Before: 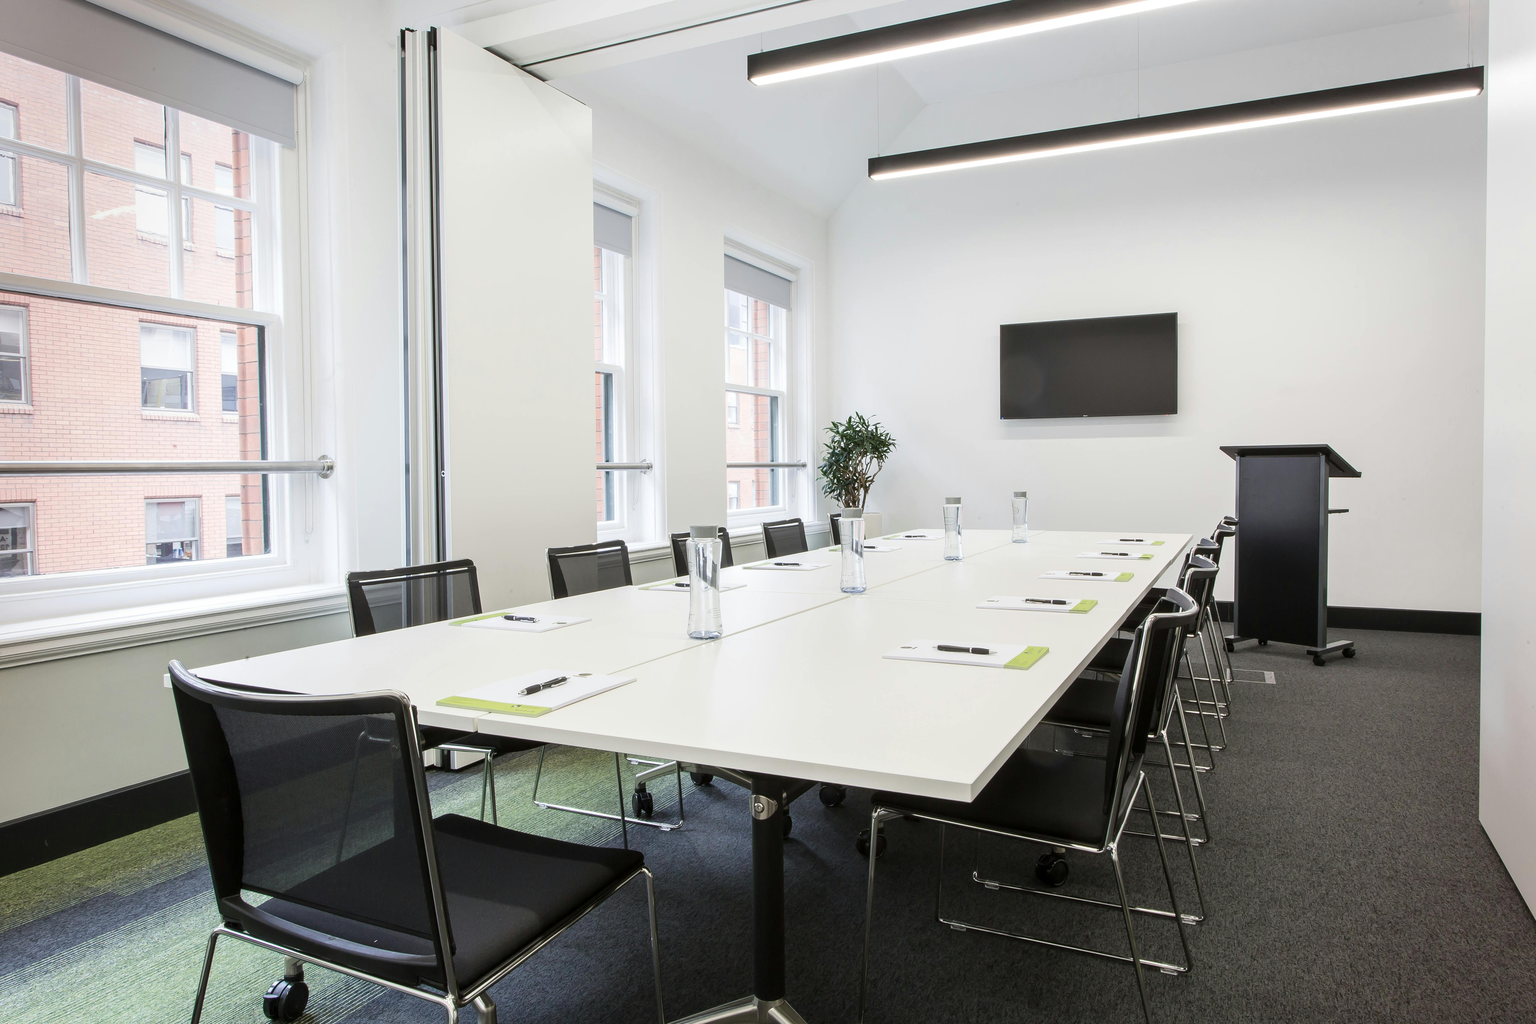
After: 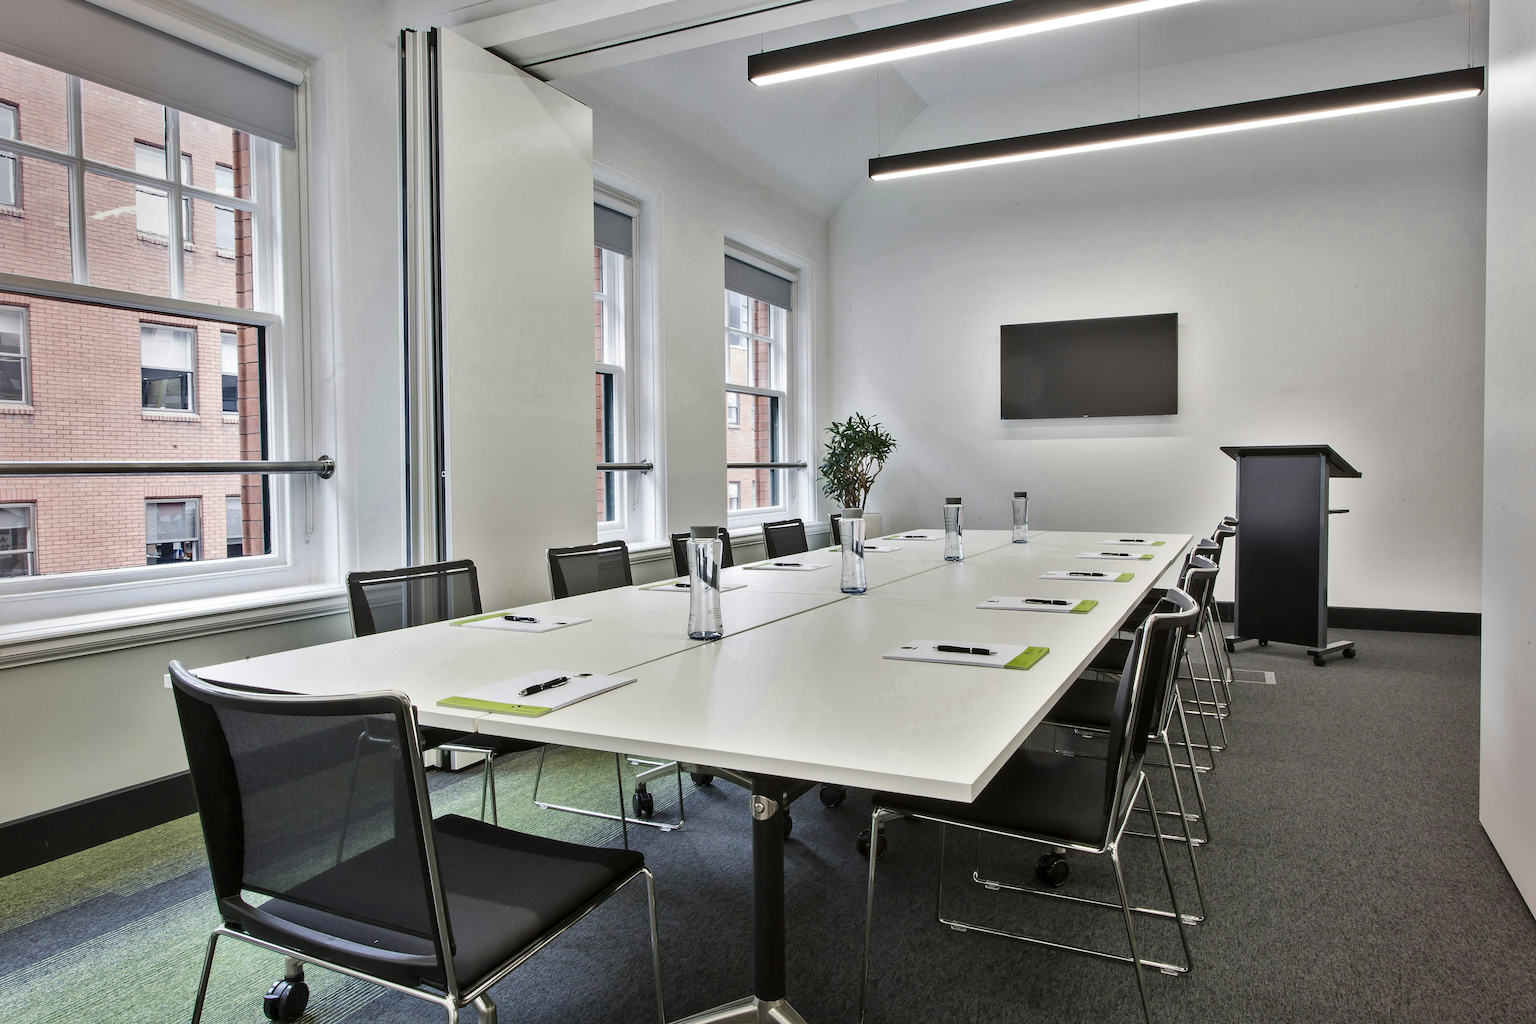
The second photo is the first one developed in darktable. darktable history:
shadows and highlights: radius 108.85, shadows 40.61, highlights -71.84, low approximation 0.01, soften with gaussian
